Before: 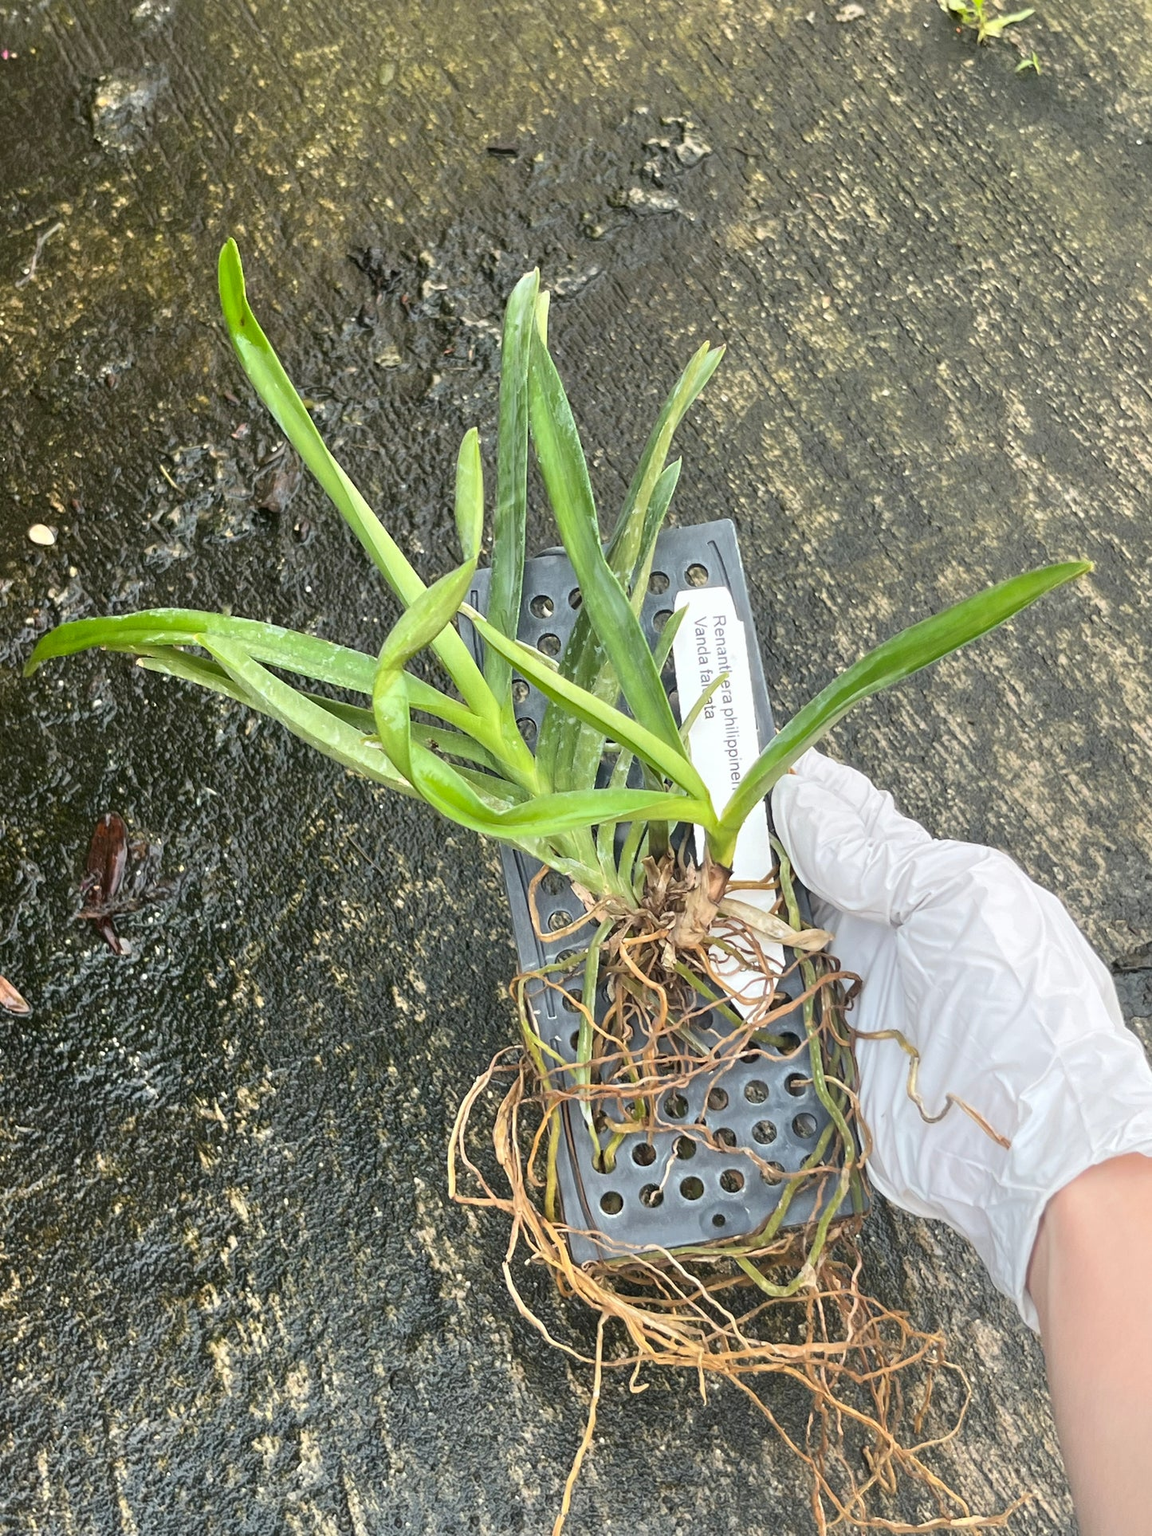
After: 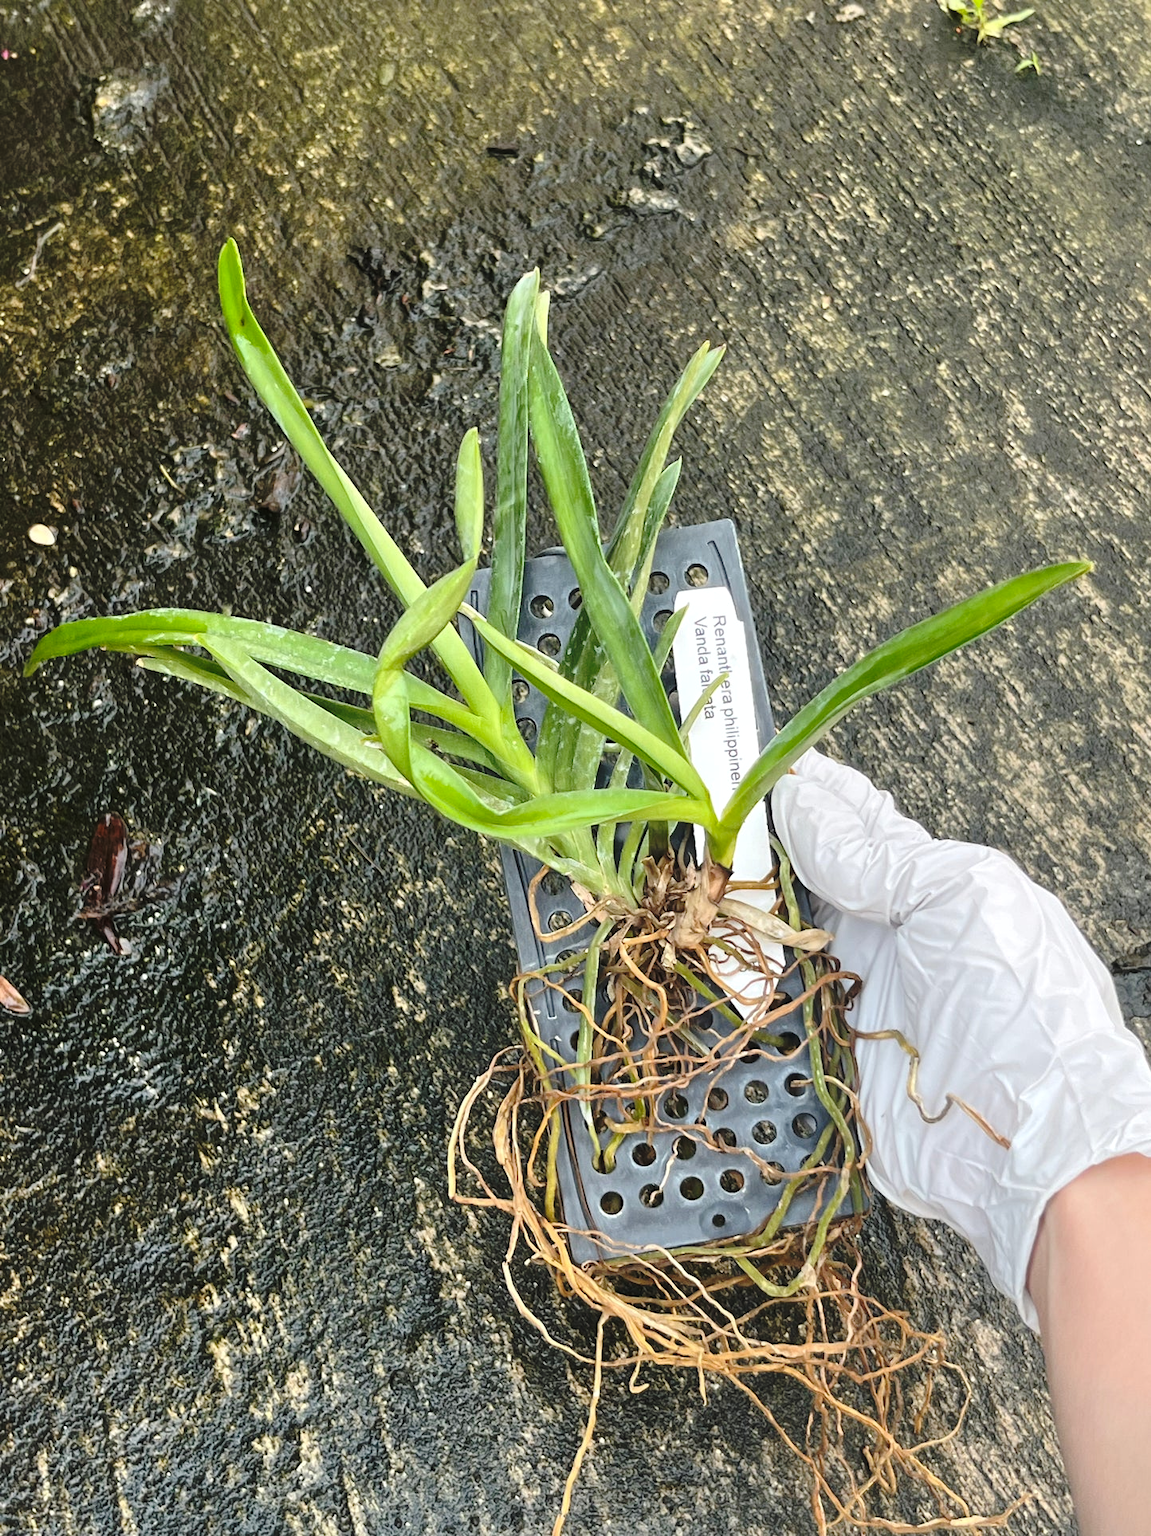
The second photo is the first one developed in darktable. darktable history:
base curve: curves: ch0 [(0, 0) (0.073, 0.04) (0.157, 0.139) (0.492, 0.492) (0.758, 0.758) (1, 1)], preserve colors none
color balance rgb: shadows lift › hue 85.57°, global offset › luminance 0.764%, perceptual saturation grading › global saturation 0.29%
local contrast: mode bilateral grid, contrast 20, coarseness 51, detail 119%, midtone range 0.2
